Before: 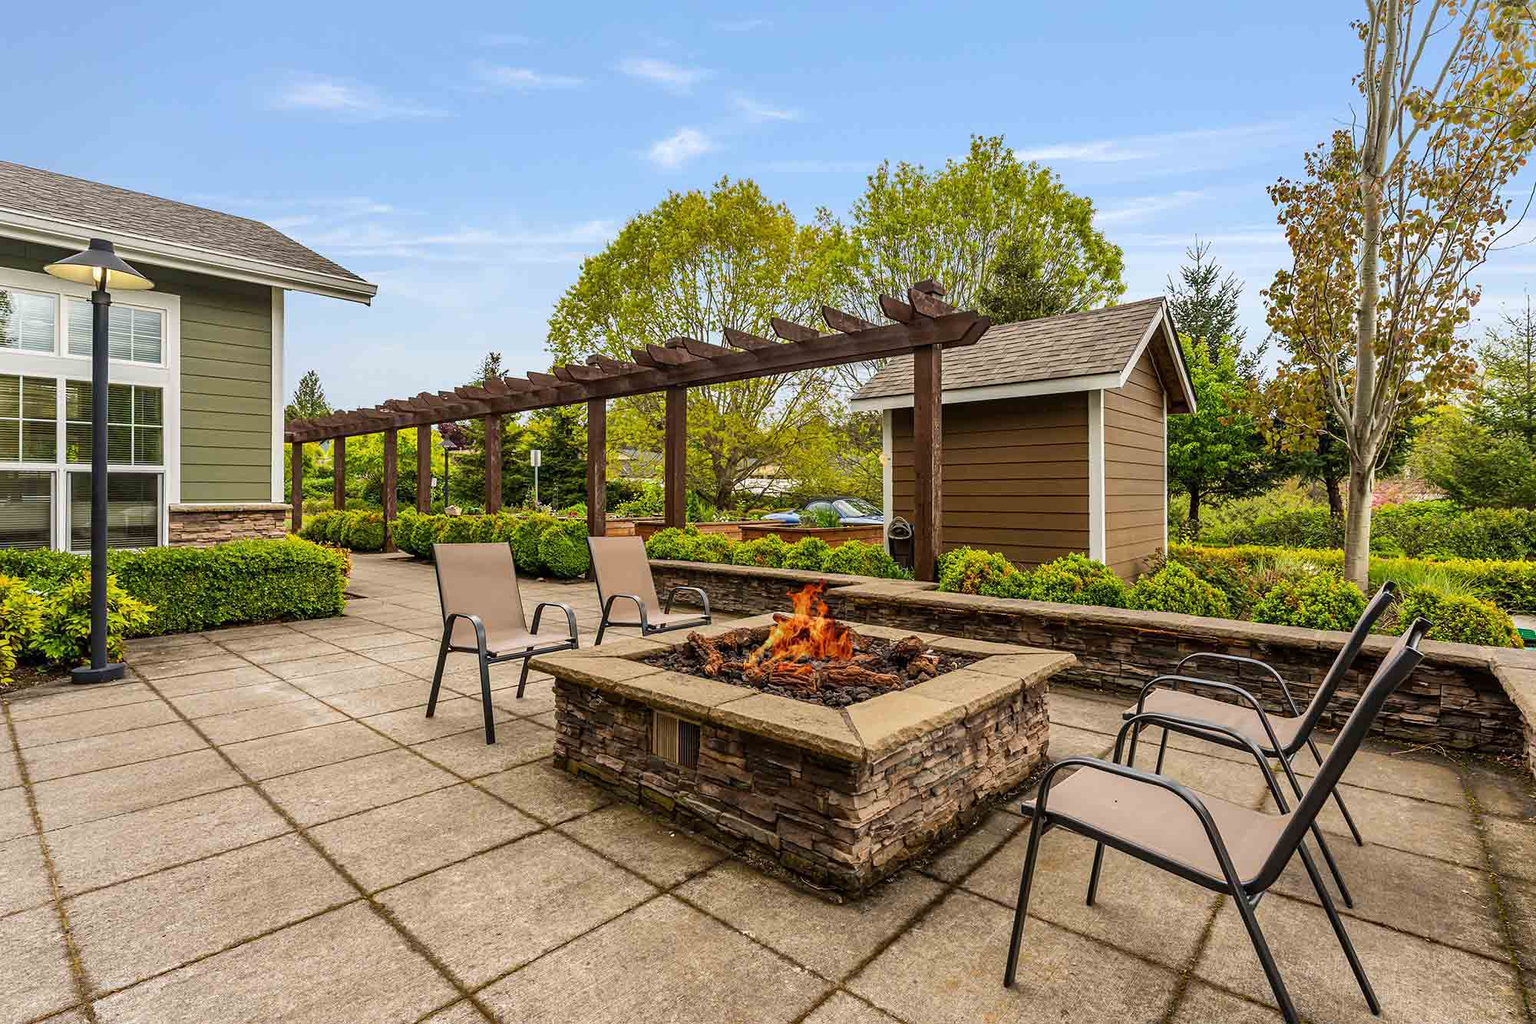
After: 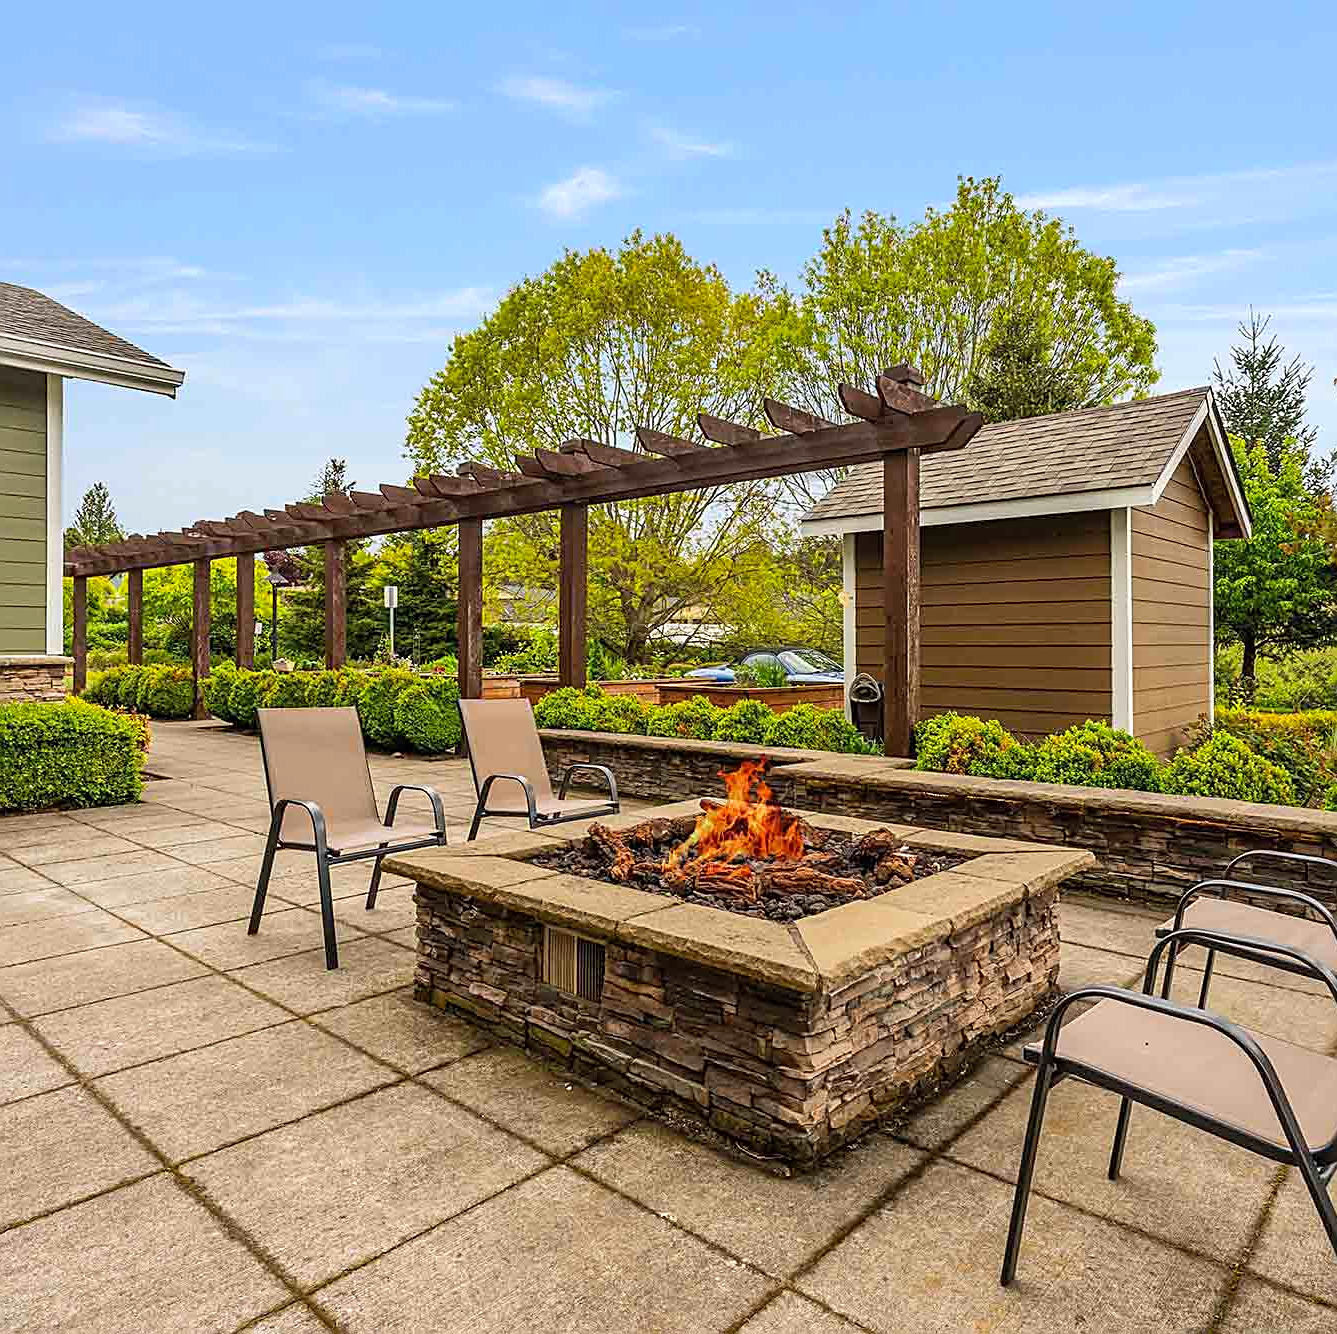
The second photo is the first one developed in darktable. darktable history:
contrast brightness saturation: contrast 0.033, brightness 0.06, saturation 0.121
crop: left 15.366%, right 17.816%
sharpen: on, module defaults
